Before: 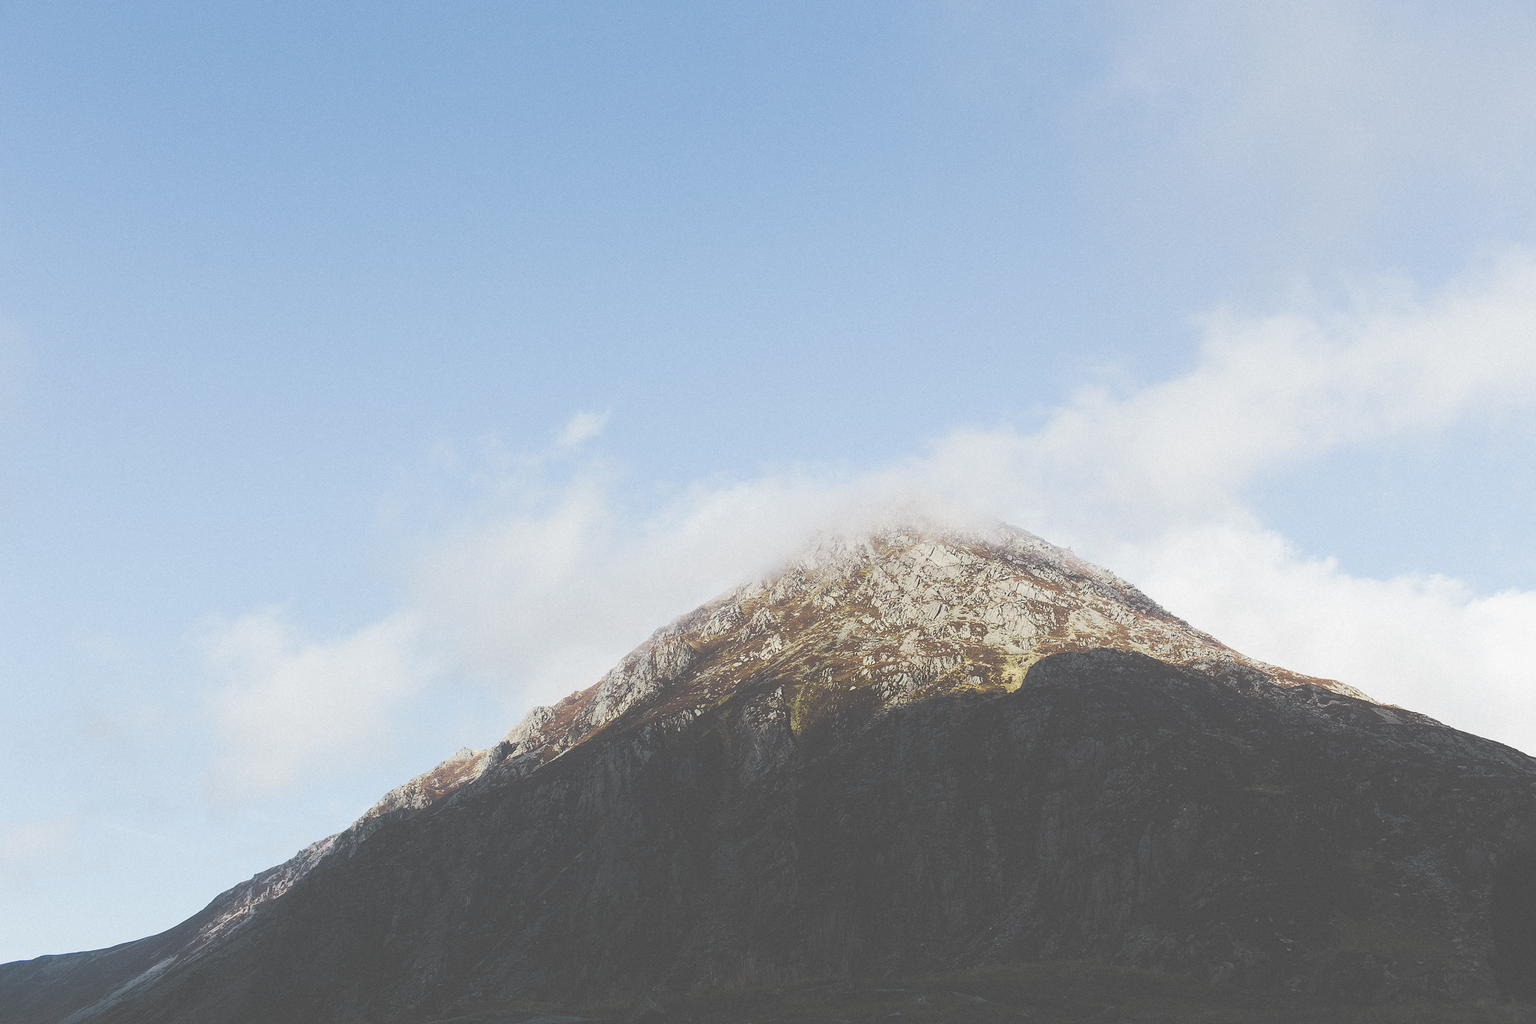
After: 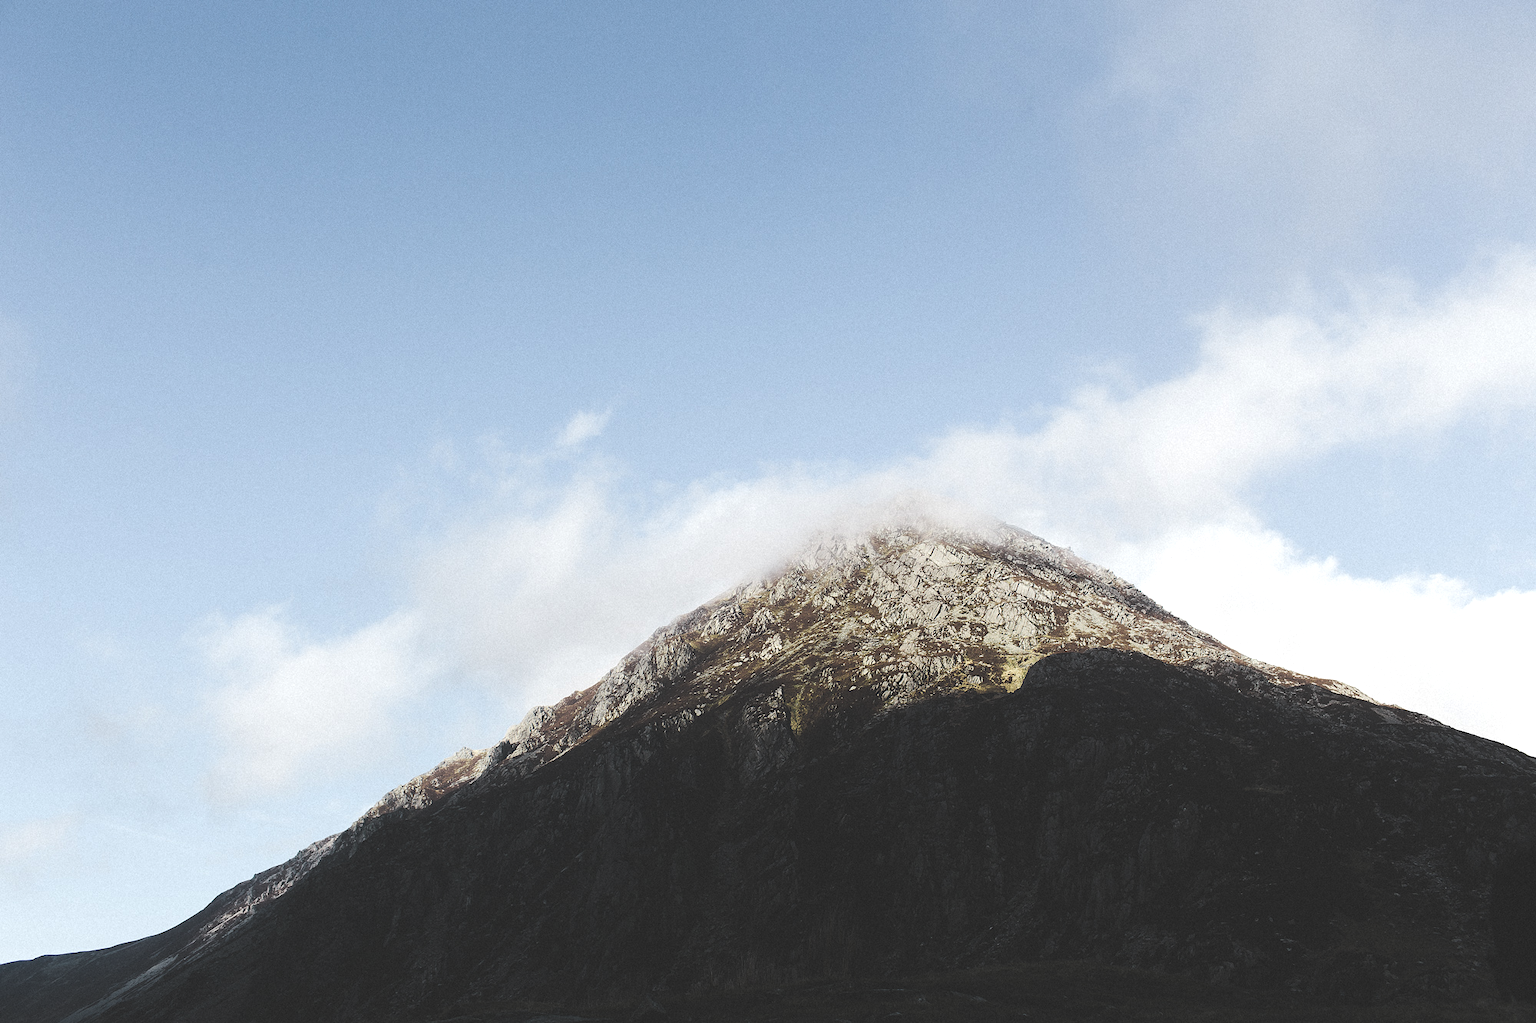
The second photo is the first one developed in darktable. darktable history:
exposure: black level correction 0.009, exposure 0.119 EV, compensate highlight preservation false
levels: levels [0.101, 0.578, 0.953]
